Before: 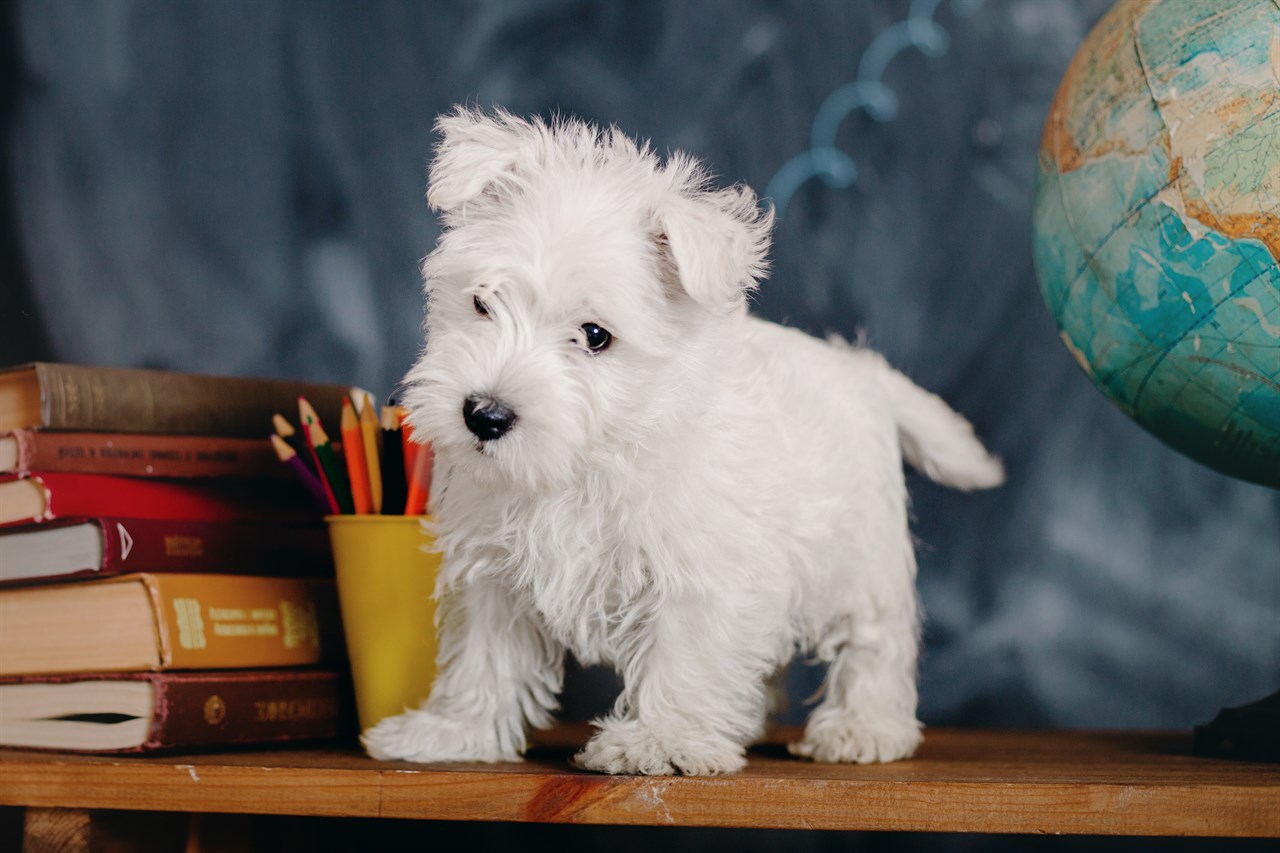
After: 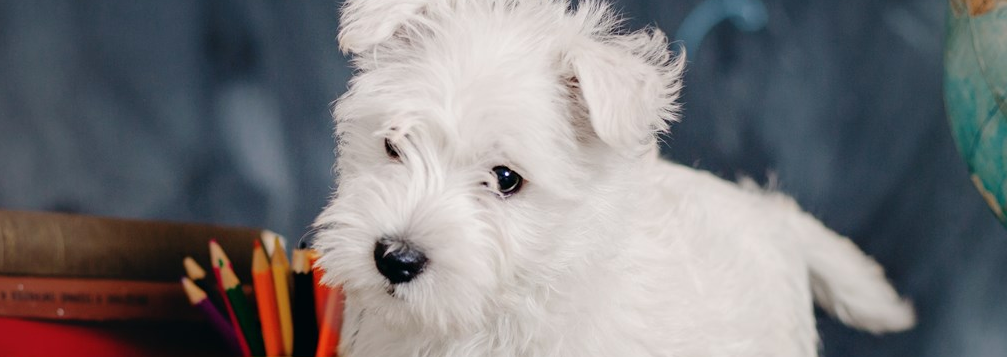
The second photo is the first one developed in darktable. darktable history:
crop: left 7.017%, top 18.49%, right 14.285%, bottom 39.568%
